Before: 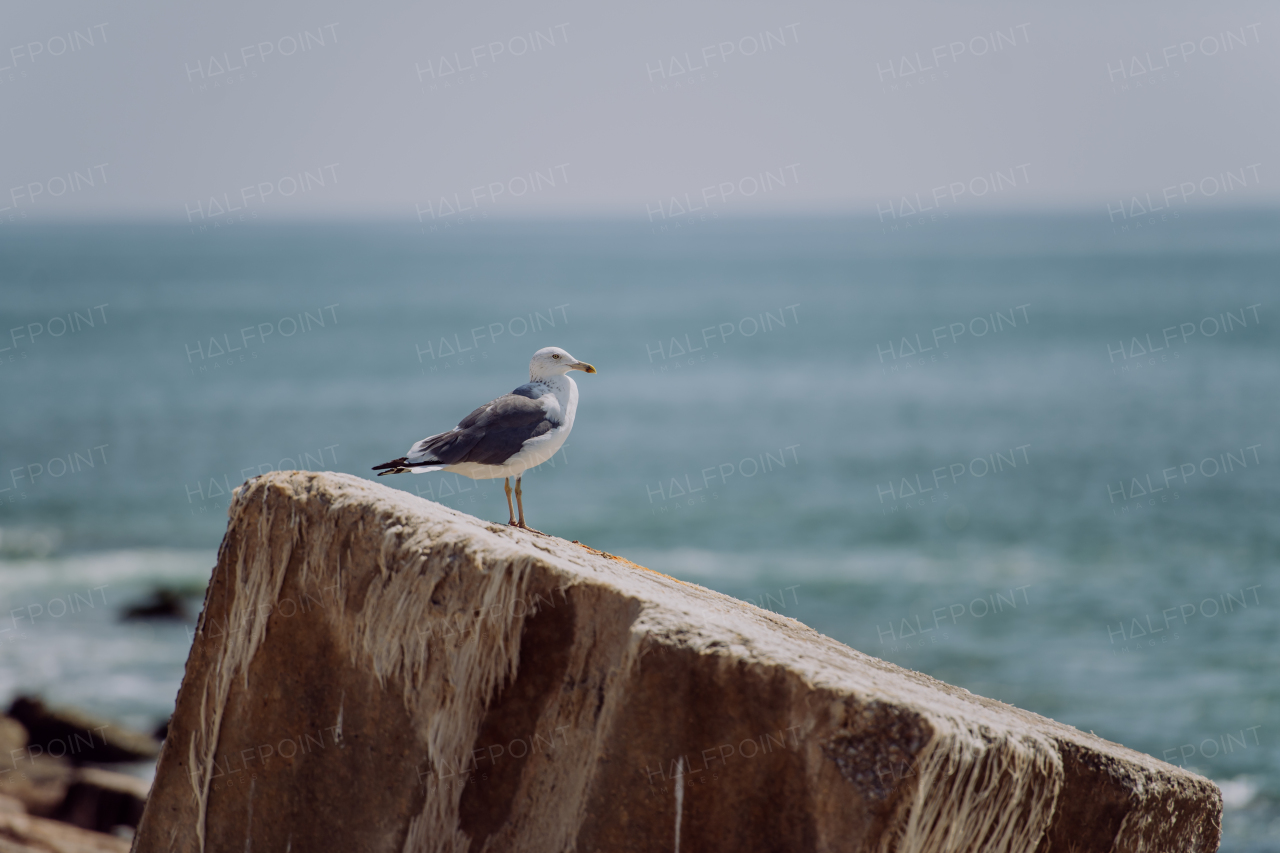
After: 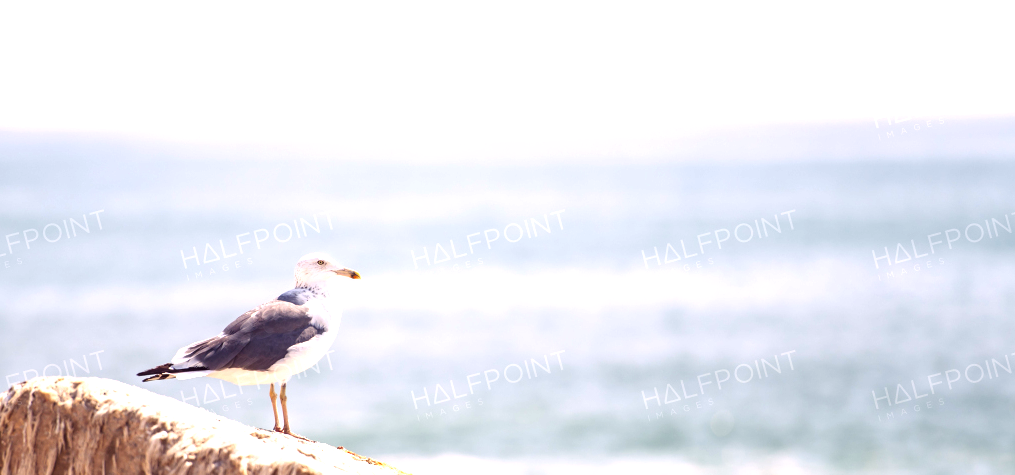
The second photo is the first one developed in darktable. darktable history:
crop: left 18.385%, top 11.082%, right 2.265%, bottom 33.2%
color correction: highlights a* 12.13, highlights b* 5.48
exposure: black level correction 0, exposure 1.741 EV, compensate exposure bias true, compensate highlight preservation false
